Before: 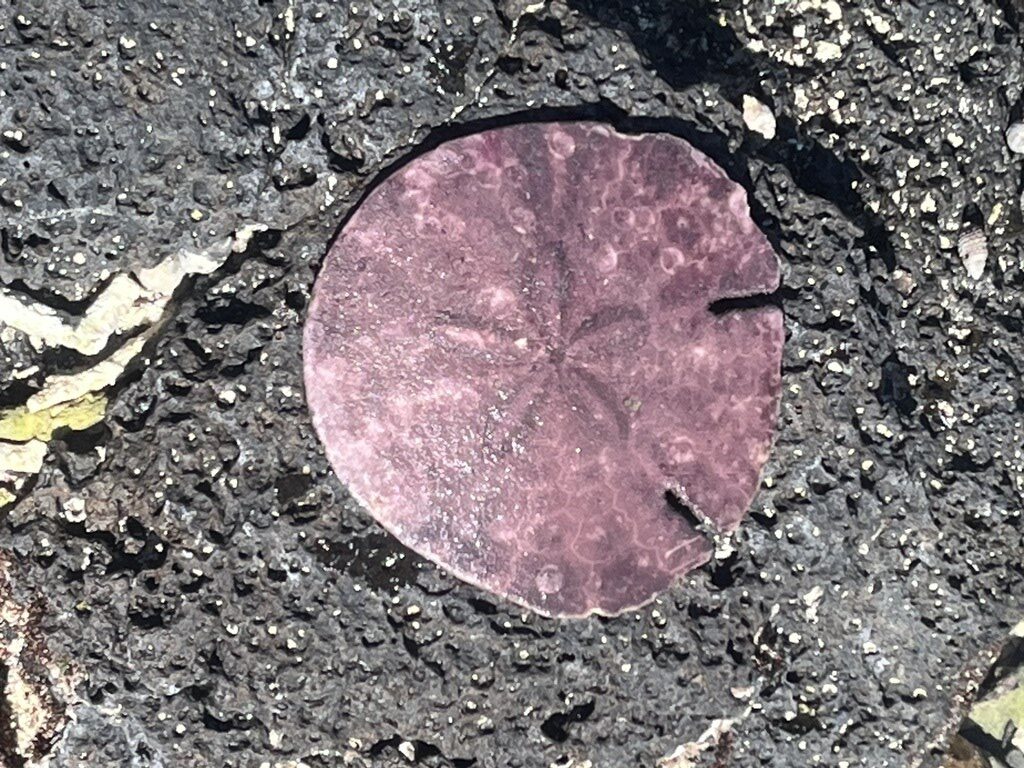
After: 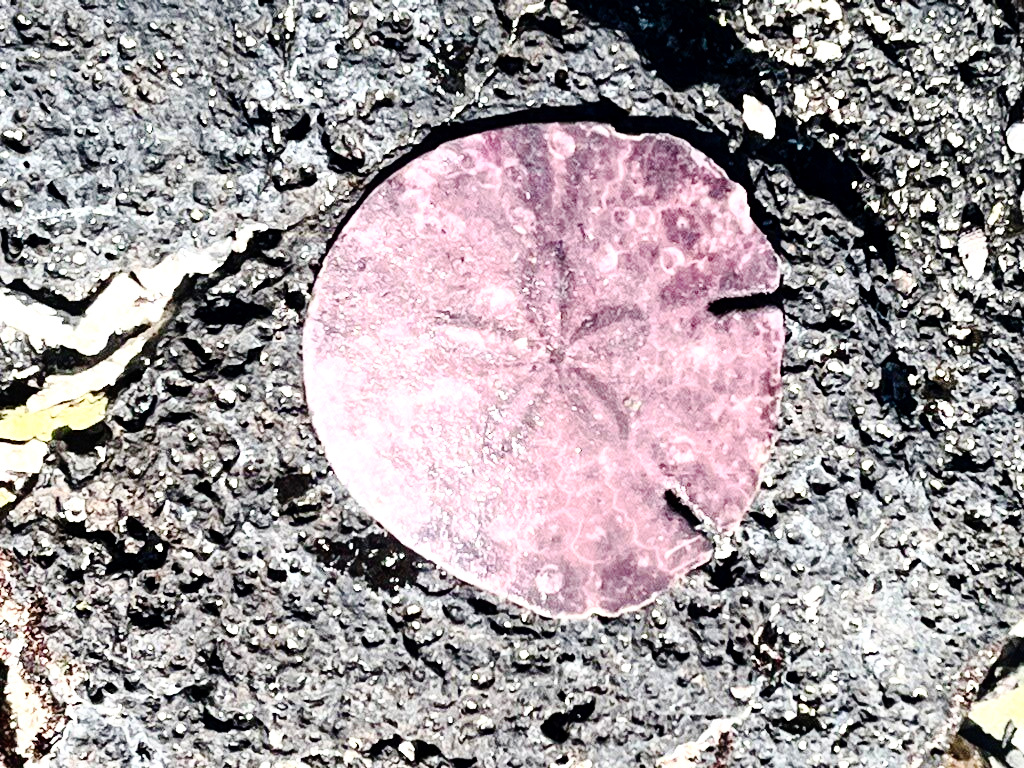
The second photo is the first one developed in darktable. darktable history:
exposure: exposure 0.6 EV, compensate exposure bias true, compensate highlight preservation false
contrast brightness saturation: contrast 0.272
local contrast: mode bilateral grid, contrast 20, coarseness 49, detail 119%, midtone range 0.2
tone curve: curves: ch0 [(0, 0) (0.003, 0) (0.011, 0.001) (0.025, 0.003) (0.044, 0.005) (0.069, 0.012) (0.1, 0.023) (0.136, 0.039) (0.177, 0.088) (0.224, 0.15) (0.277, 0.24) (0.335, 0.337) (0.399, 0.437) (0.468, 0.535) (0.543, 0.629) (0.623, 0.71) (0.709, 0.782) (0.801, 0.856) (0.898, 0.94) (1, 1)], preserve colors none
